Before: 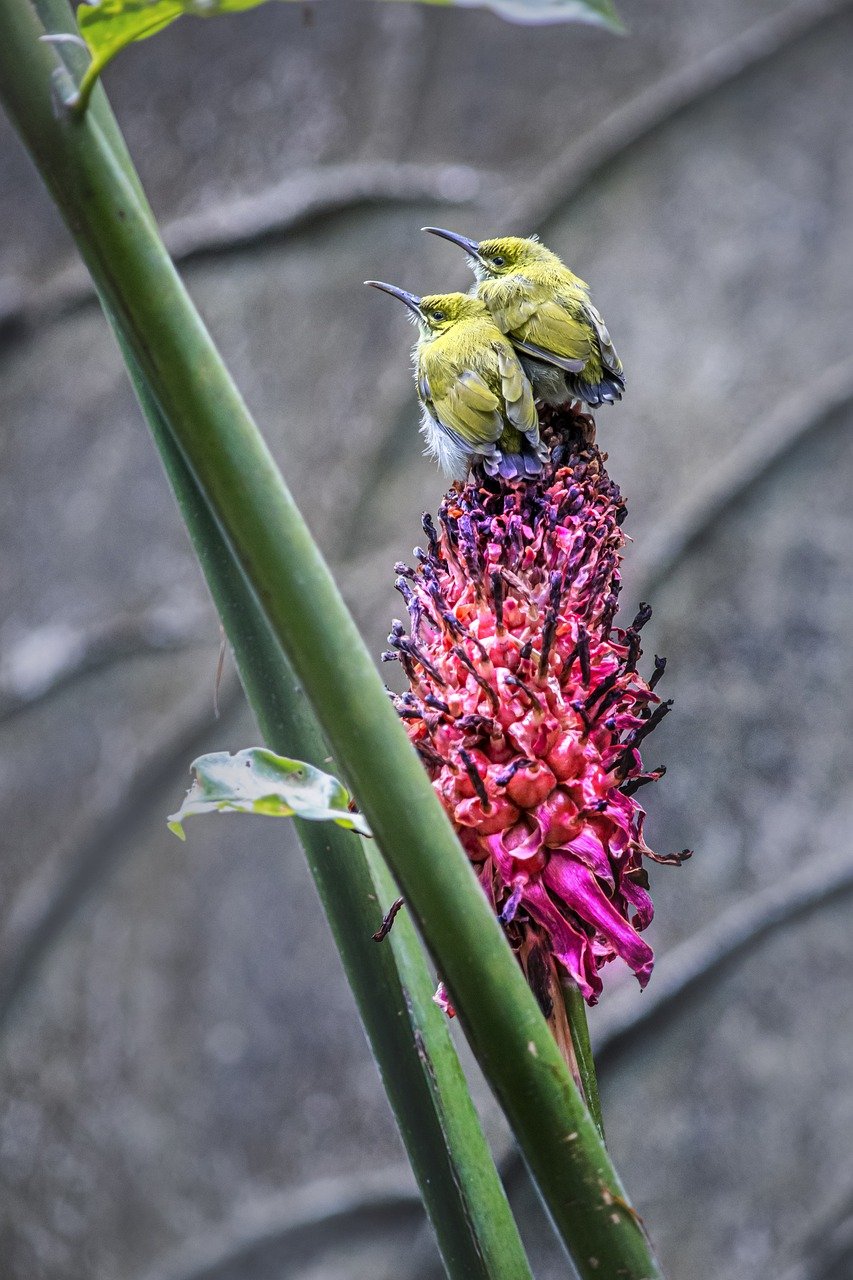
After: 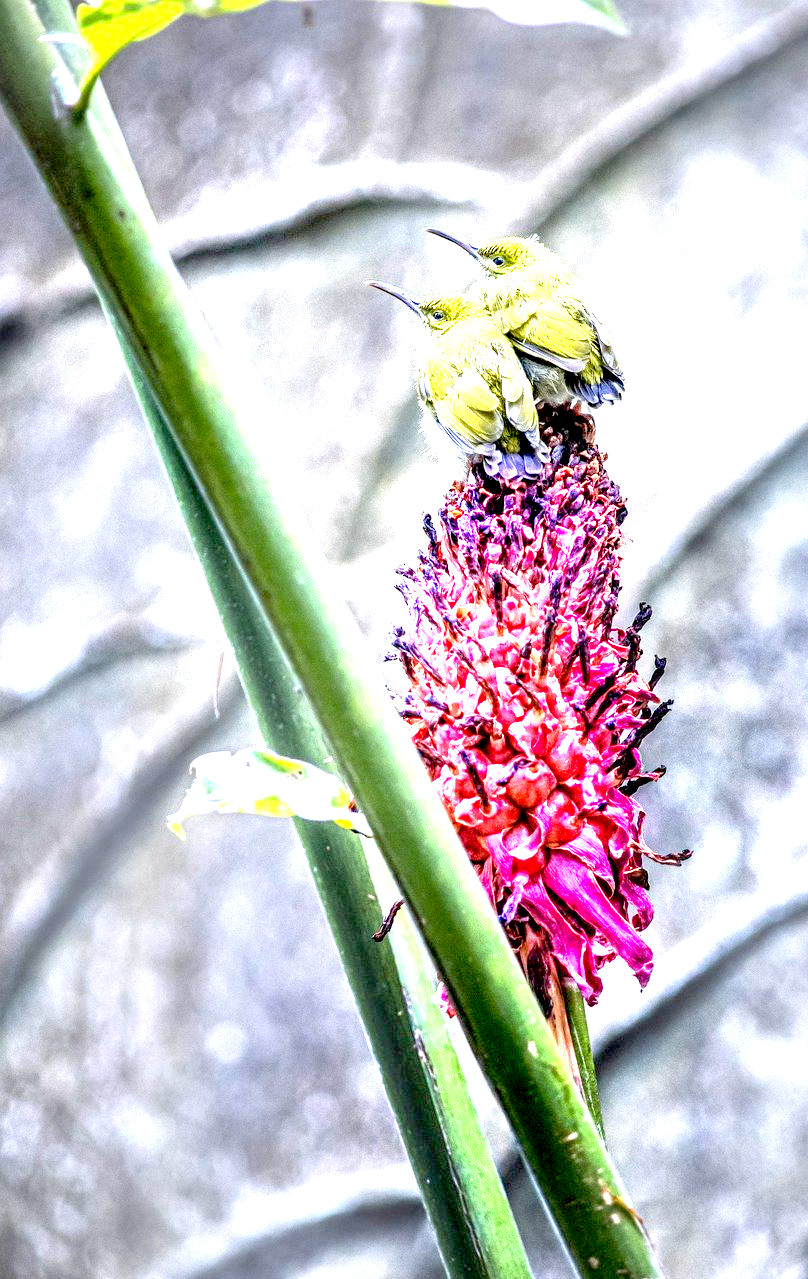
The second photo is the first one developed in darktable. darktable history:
exposure: black level correction 0.014, exposure 1.763 EV, compensate highlight preservation false
local contrast: on, module defaults
crop and rotate: right 5.161%
tone equalizer: -8 EV -0.424 EV, -7 EV -0.408 EV, -6 EV -0.319 EV, -5 EV -0.219 EV, -3 EV 0.244 EV, -2 EV 0.313 EV, -1 EV 0.374 EV, +0 EV 0.429 EV
